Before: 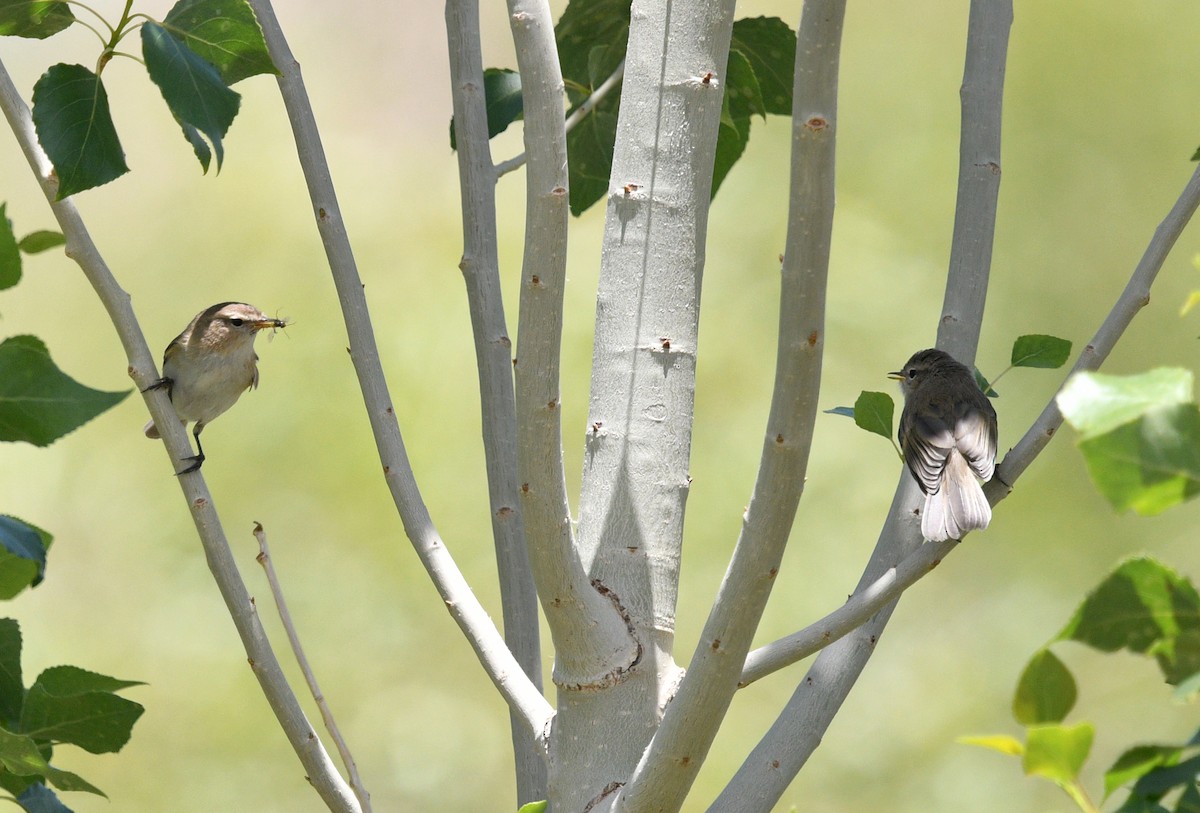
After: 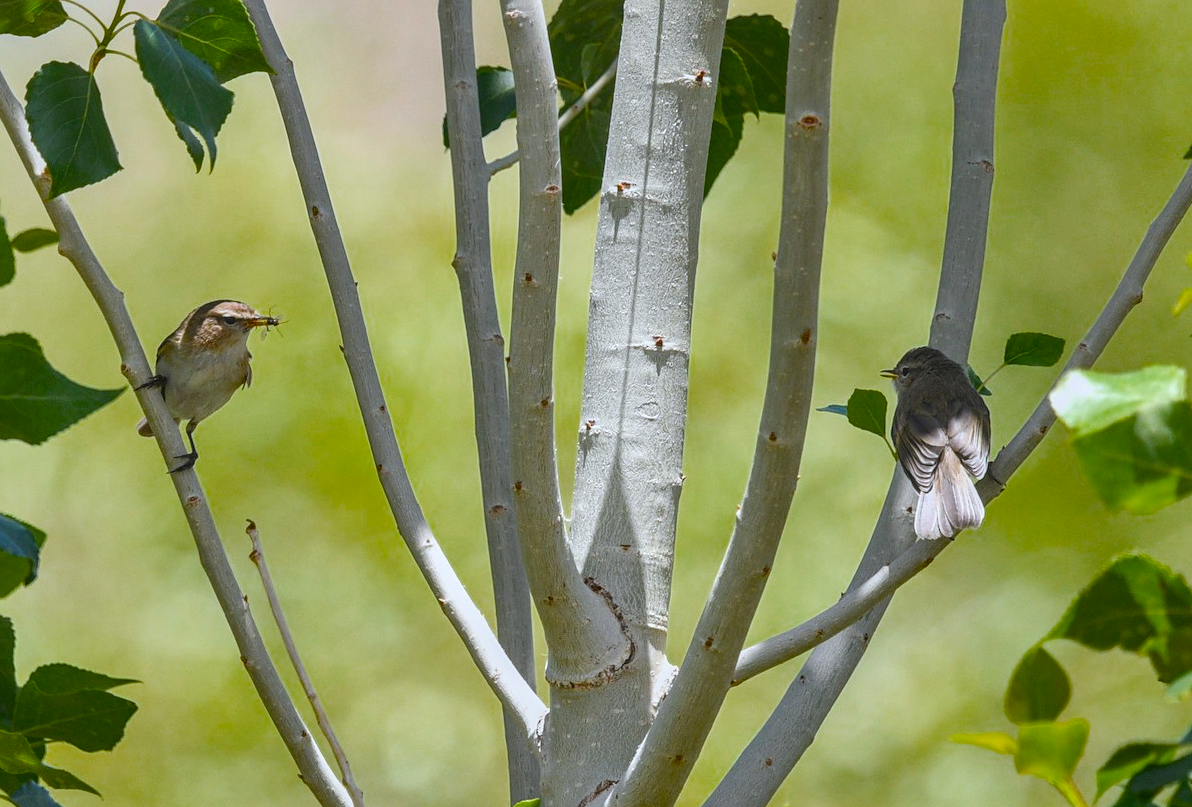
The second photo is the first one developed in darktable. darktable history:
exposure: black level correction -0.015, exposure -0.507 EV, compensate highlight preservation false
sharpen: amount 0.202
color balance rgb: highlights gain › luminance 16.276%, highlights gain › chroma 2.846%, highlights gain › hue 259.37°, linear chroma grading › global chroma 15.209%, perceptual saturation grading › global saturation 30.163%, saturation formula JzAzBz (2021)
crop and rotate: left 0.664%, top 0.279%, bottom 0.405%
local contrast: highlights 2%, shadows 1%, detail 134%
